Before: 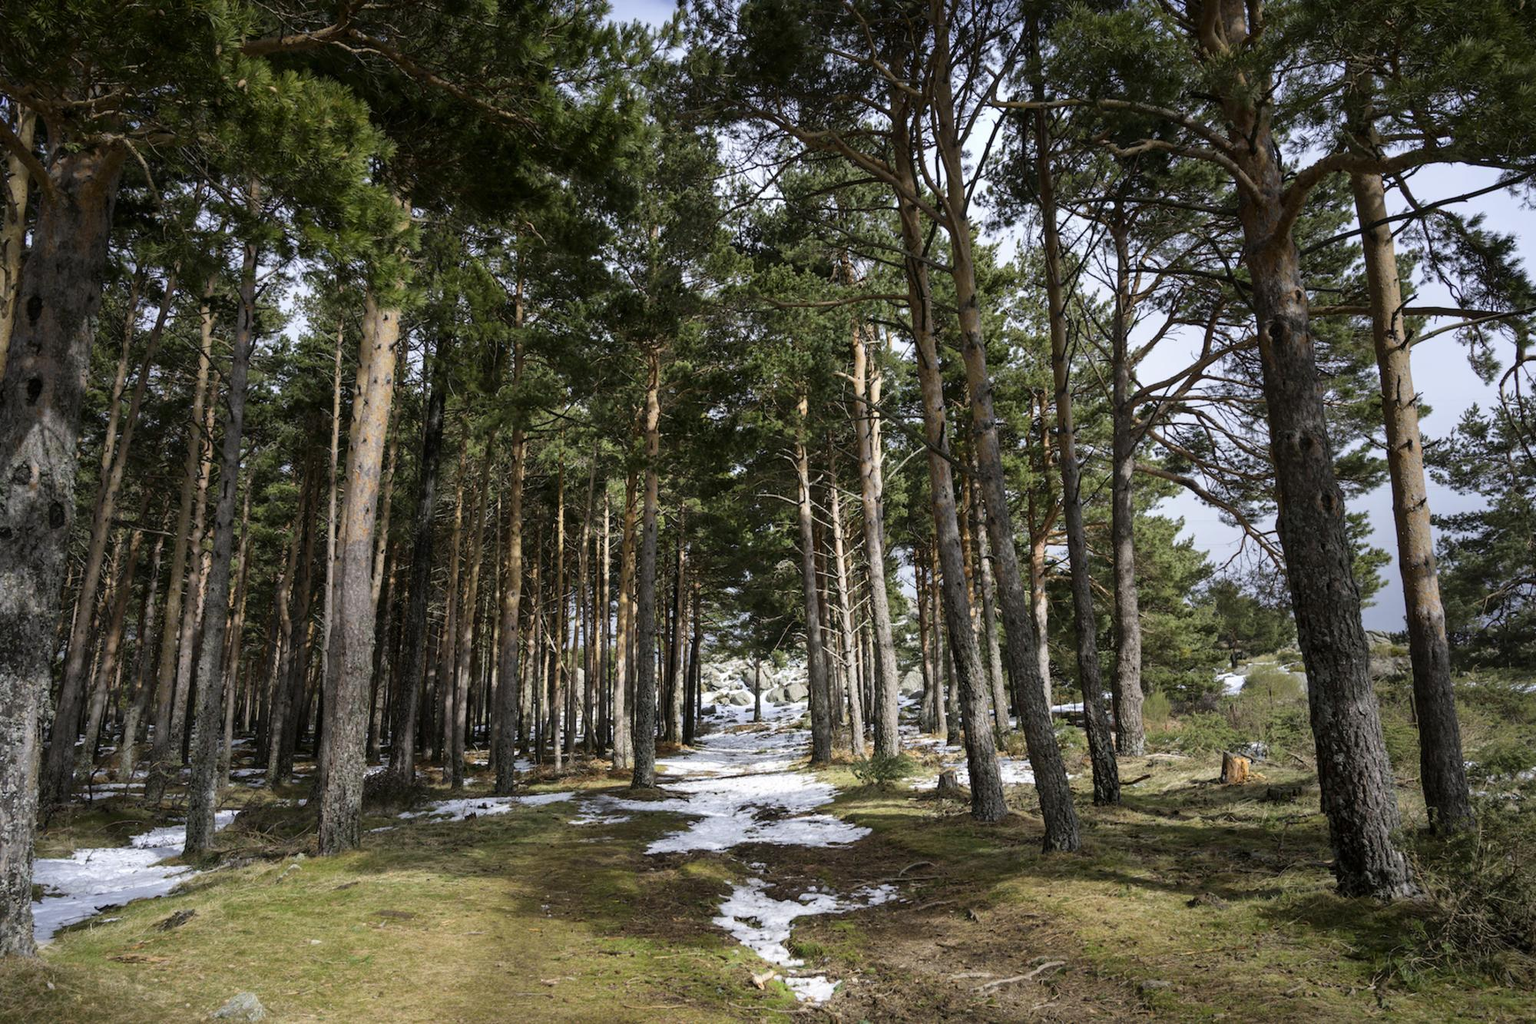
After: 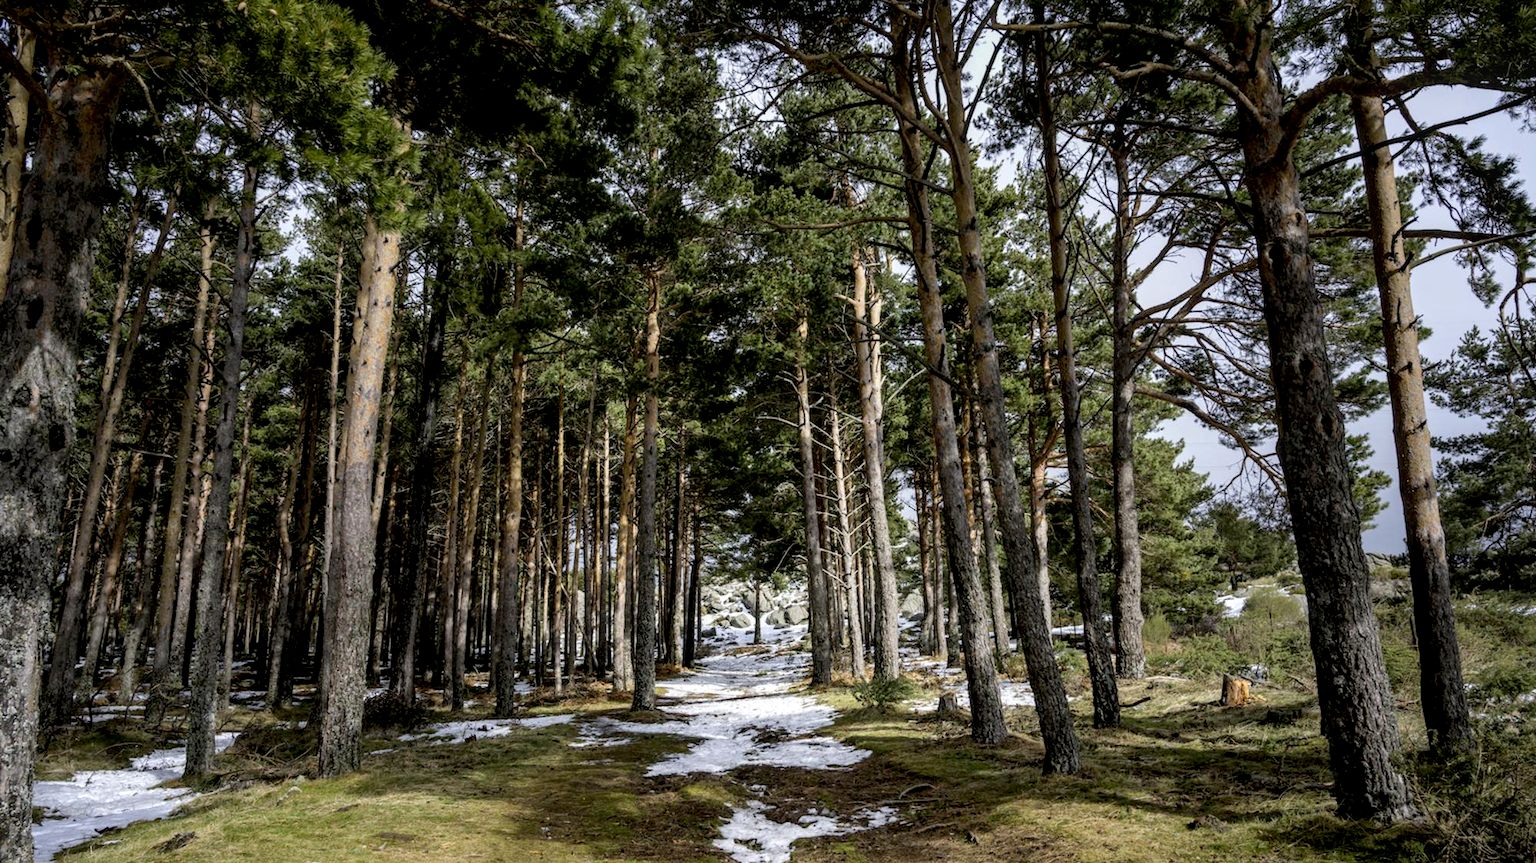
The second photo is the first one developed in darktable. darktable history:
crop: top 7.605%, bottom 8.073%
exposure: black level correction 0.011, compensate highlight preservation false
local contrast: on, module defaults
color balance rgb: perceptual saturation grading › global saturation 0.88%, global vibrance 12.484%
